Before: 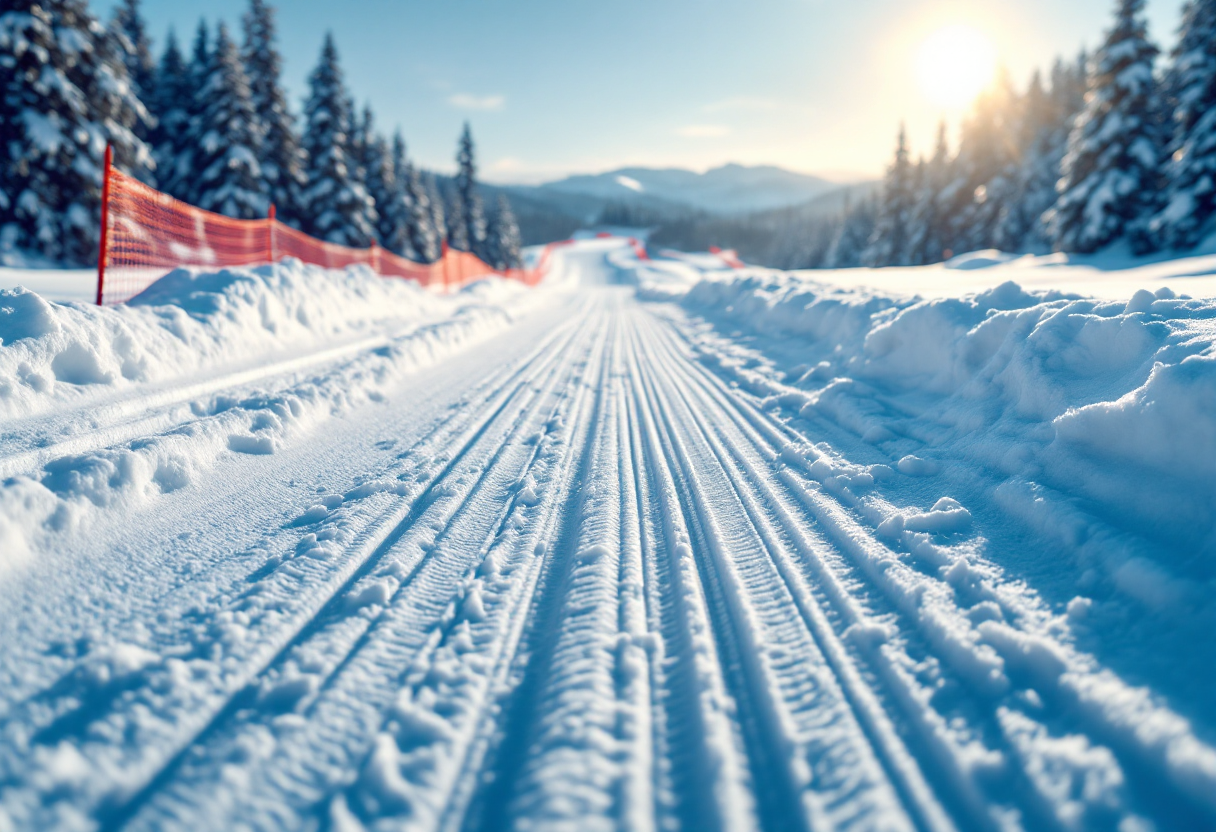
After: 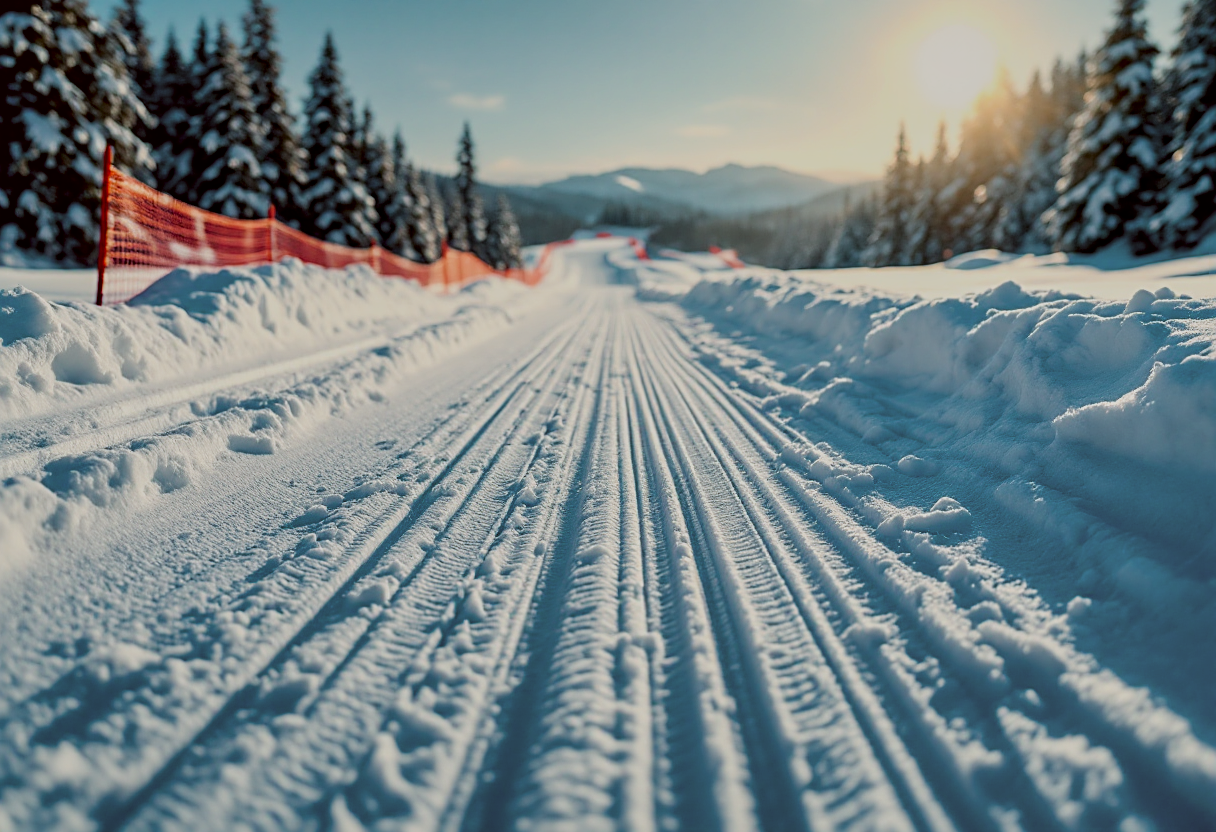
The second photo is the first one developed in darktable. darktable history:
color balance rgb: perceptual saturation grading › global saturation 0.544%, global vibrance 40.714%
local contrast: highlights 29%, shadows 77%, midtone range 0.743
filmic rgb: black relative exposure -7.65 EV, white relative exposure 4.56 EV, hardness 3.61, contrast 1.057
exposure: exposure -0.584 EV, compensate highlight preservation false
color correction: highlights a* -0.433, highlights b* 0.151, shadows a* 4.61, shadows b* 20.51
sharpen: radius 2.746
